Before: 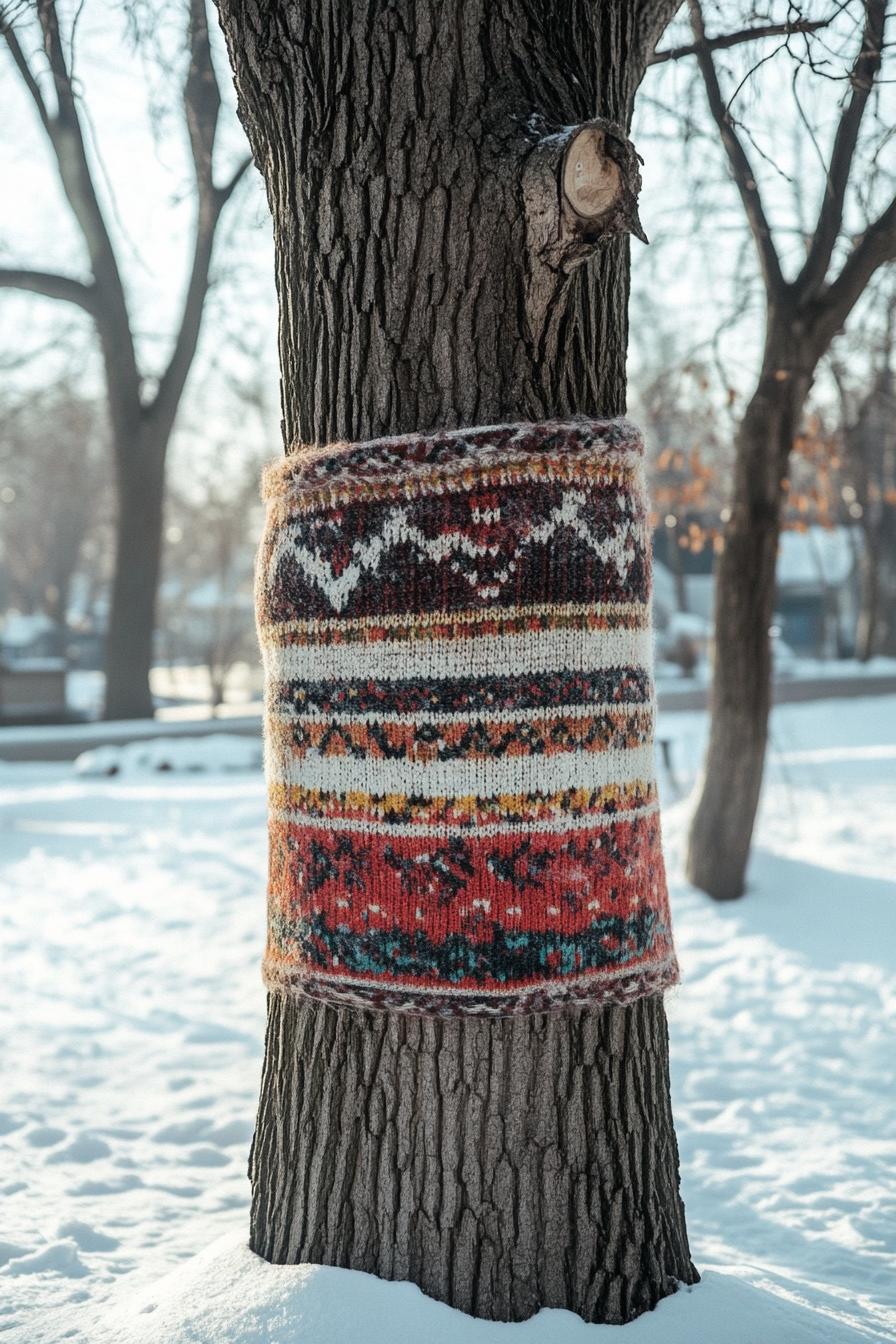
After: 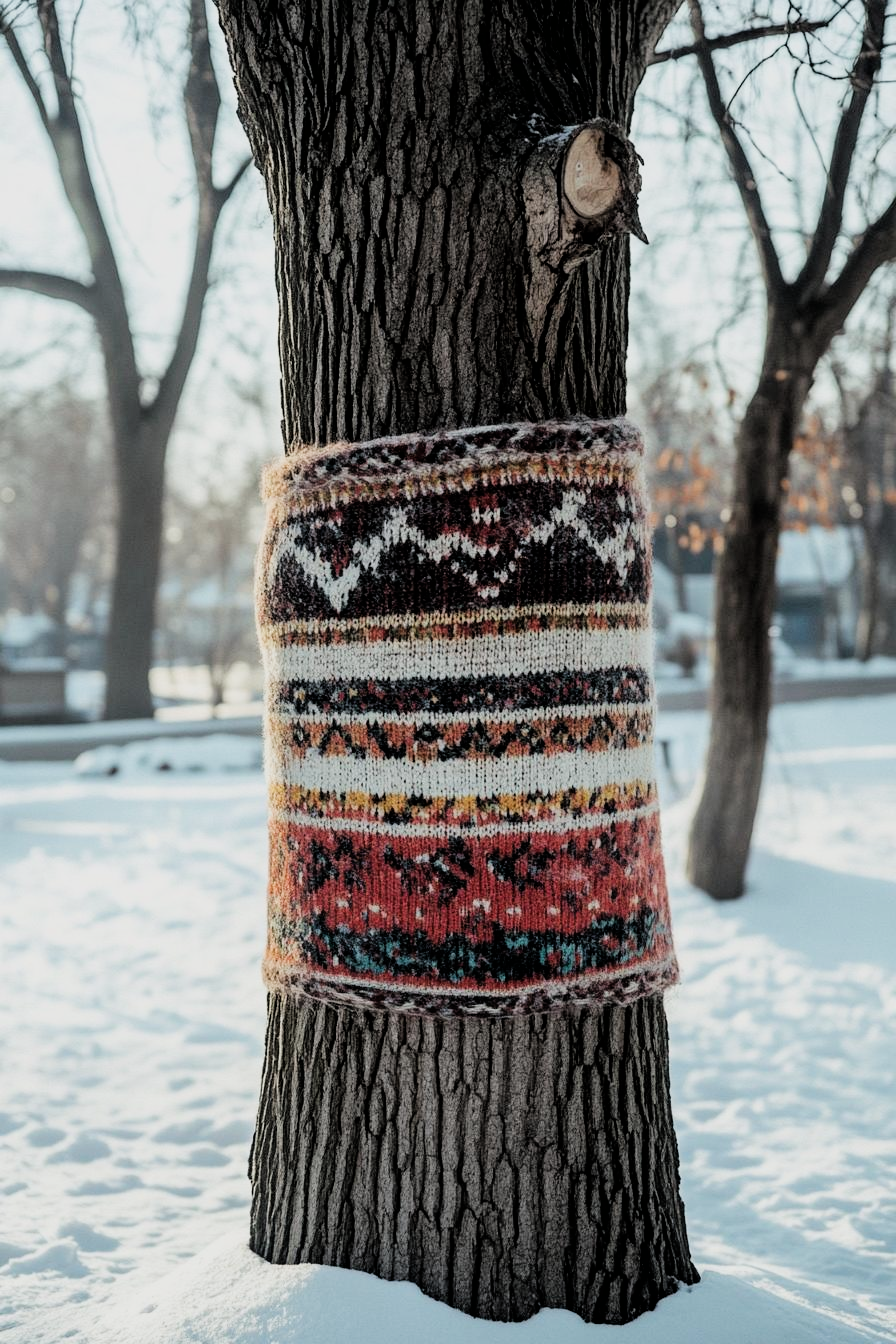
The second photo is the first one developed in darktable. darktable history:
filmic rgb: black relative exposure -5.05 EV, white relative exposure 3.51 EV, hardness 3.18, contrast 1.191, highlights saturation mix -30.96%
